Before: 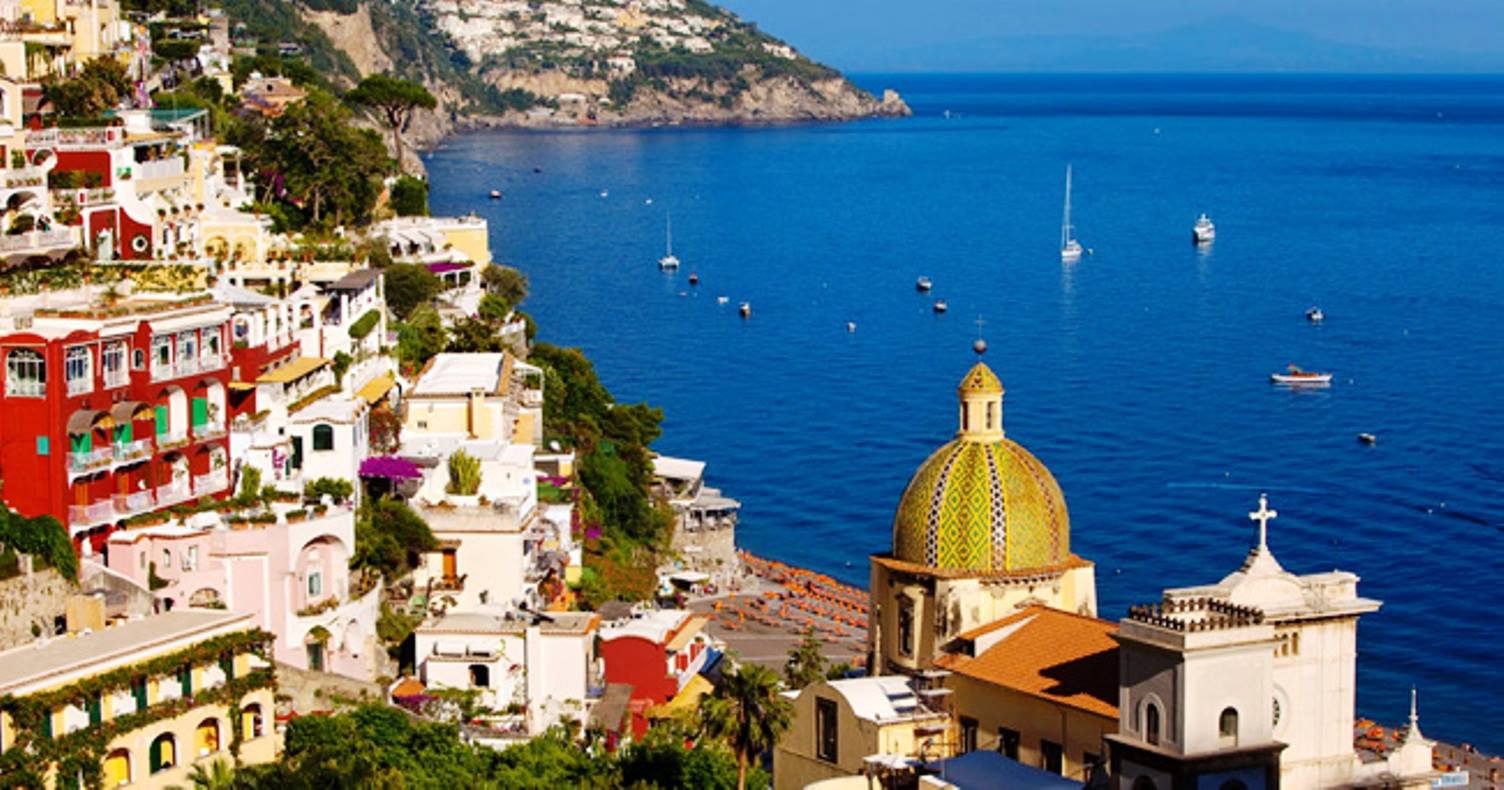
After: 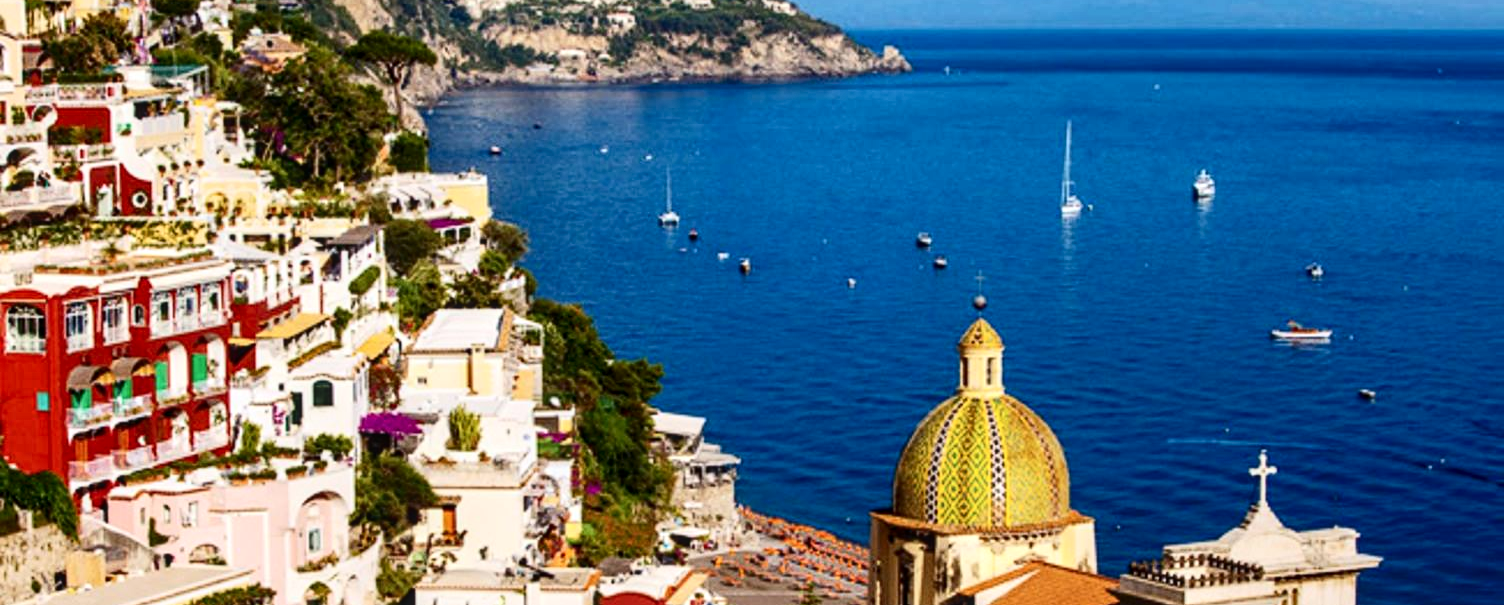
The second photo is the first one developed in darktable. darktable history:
crop: top 5.667%, bottom 17.637%
local contrast: on, module defaults
contrast brightness saturation: contrast 0.22
exposure: compensate exposure bias true, compensate highlight preservation false
